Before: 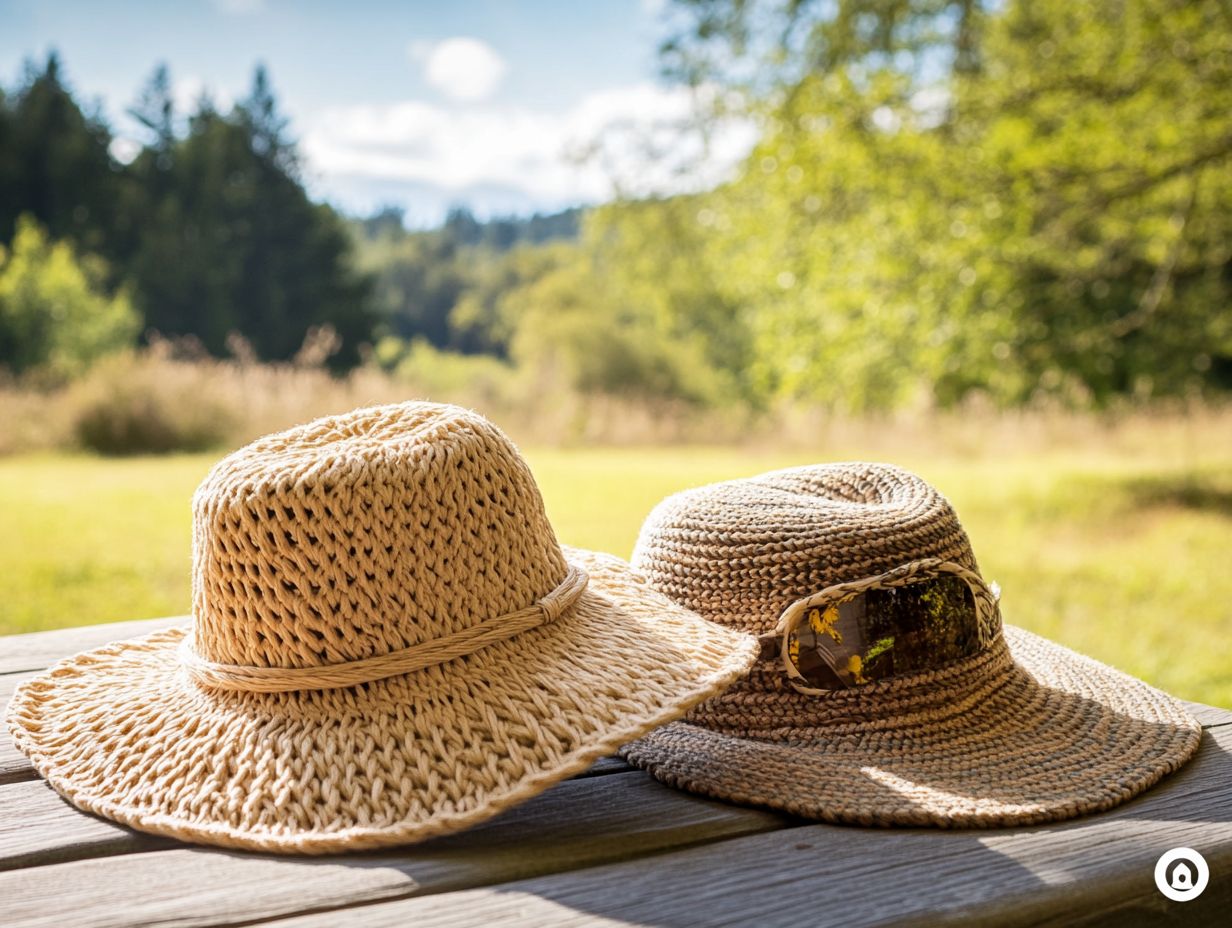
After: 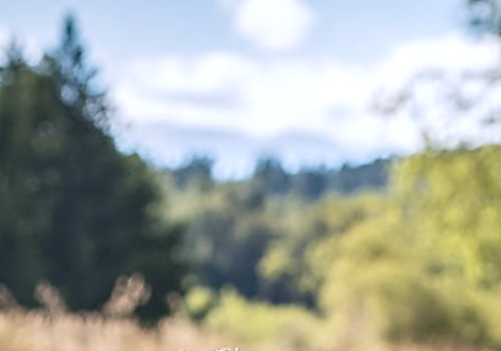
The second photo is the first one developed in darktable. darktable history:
crop: left 15.524%, top 5.463%, right 43.798%, bottom 56.643%
color calibration: gray › normalize channels true, illuminant as shot in camera, x 0.358, y 0.373, temperature 4628.91 K, gamut compression 0.004
local contrast: on, module defaults
contrast equalizer: octaves 7, y [[0.5, 0.5, 0.5, 0.515, 0.749, 0.84], [0.5 ×6], [0.5 ×6], [0, 0, 0, 0.001, 0.067, 0.262], [0 ×6]]
color correction: highlights b* -0.053
